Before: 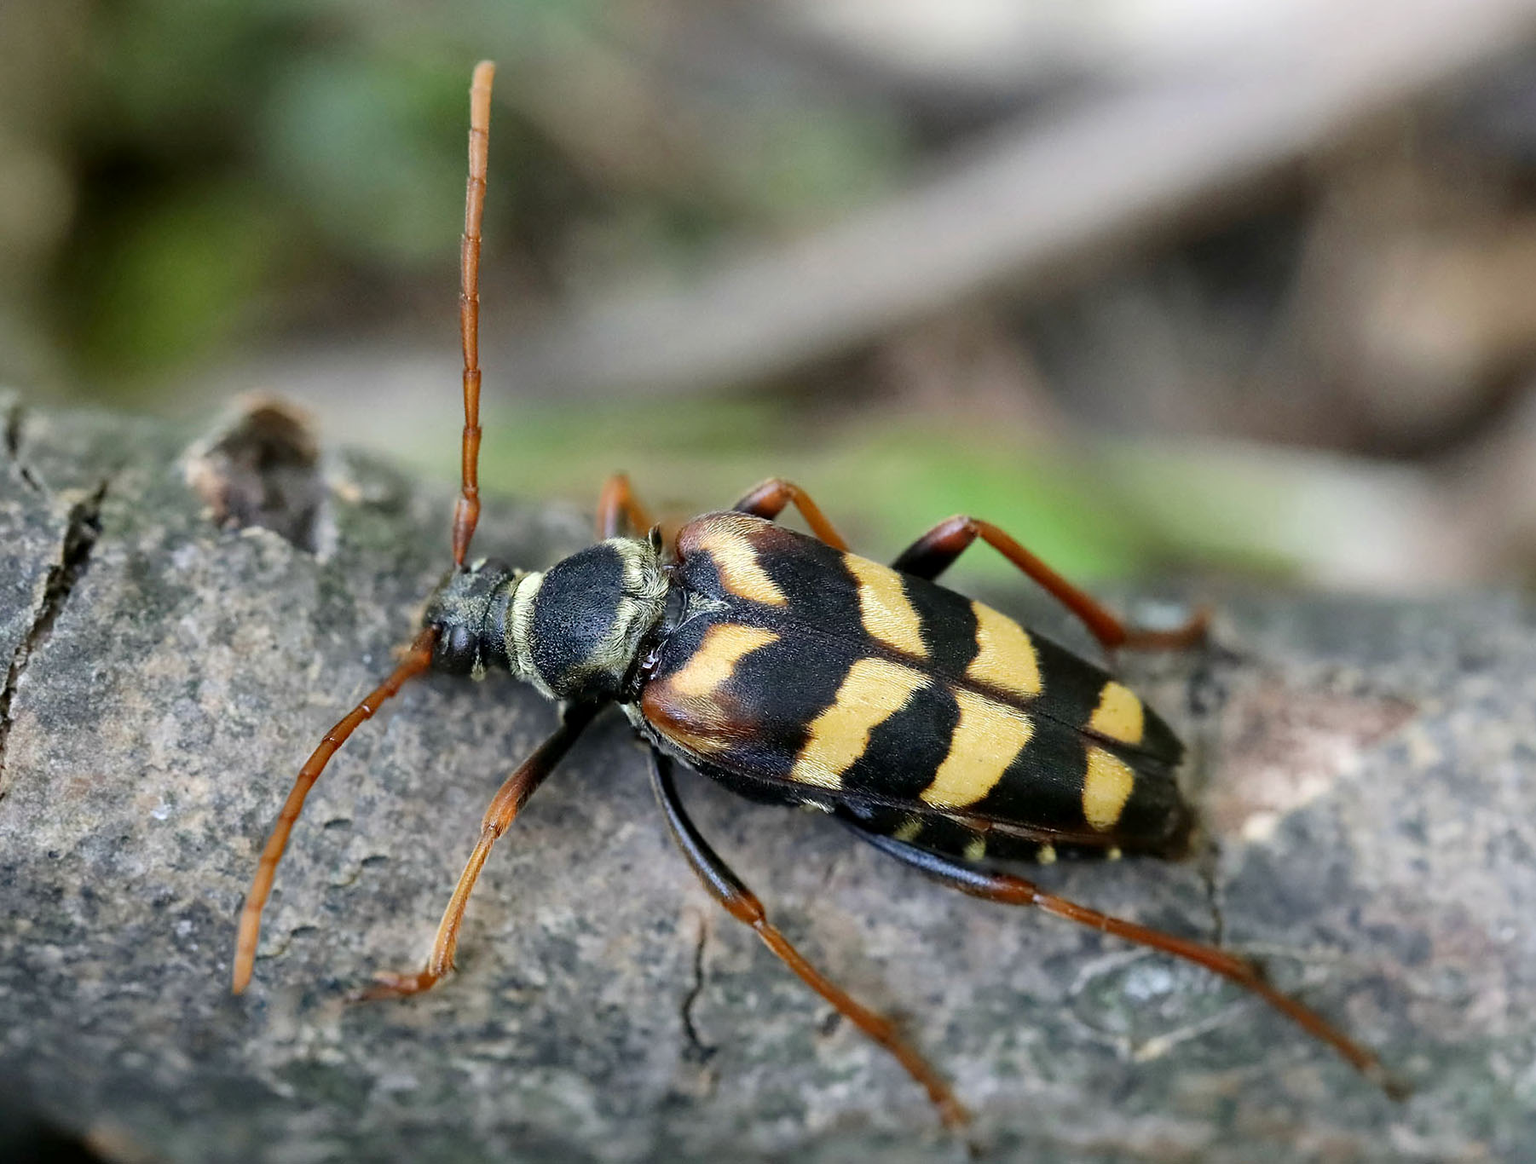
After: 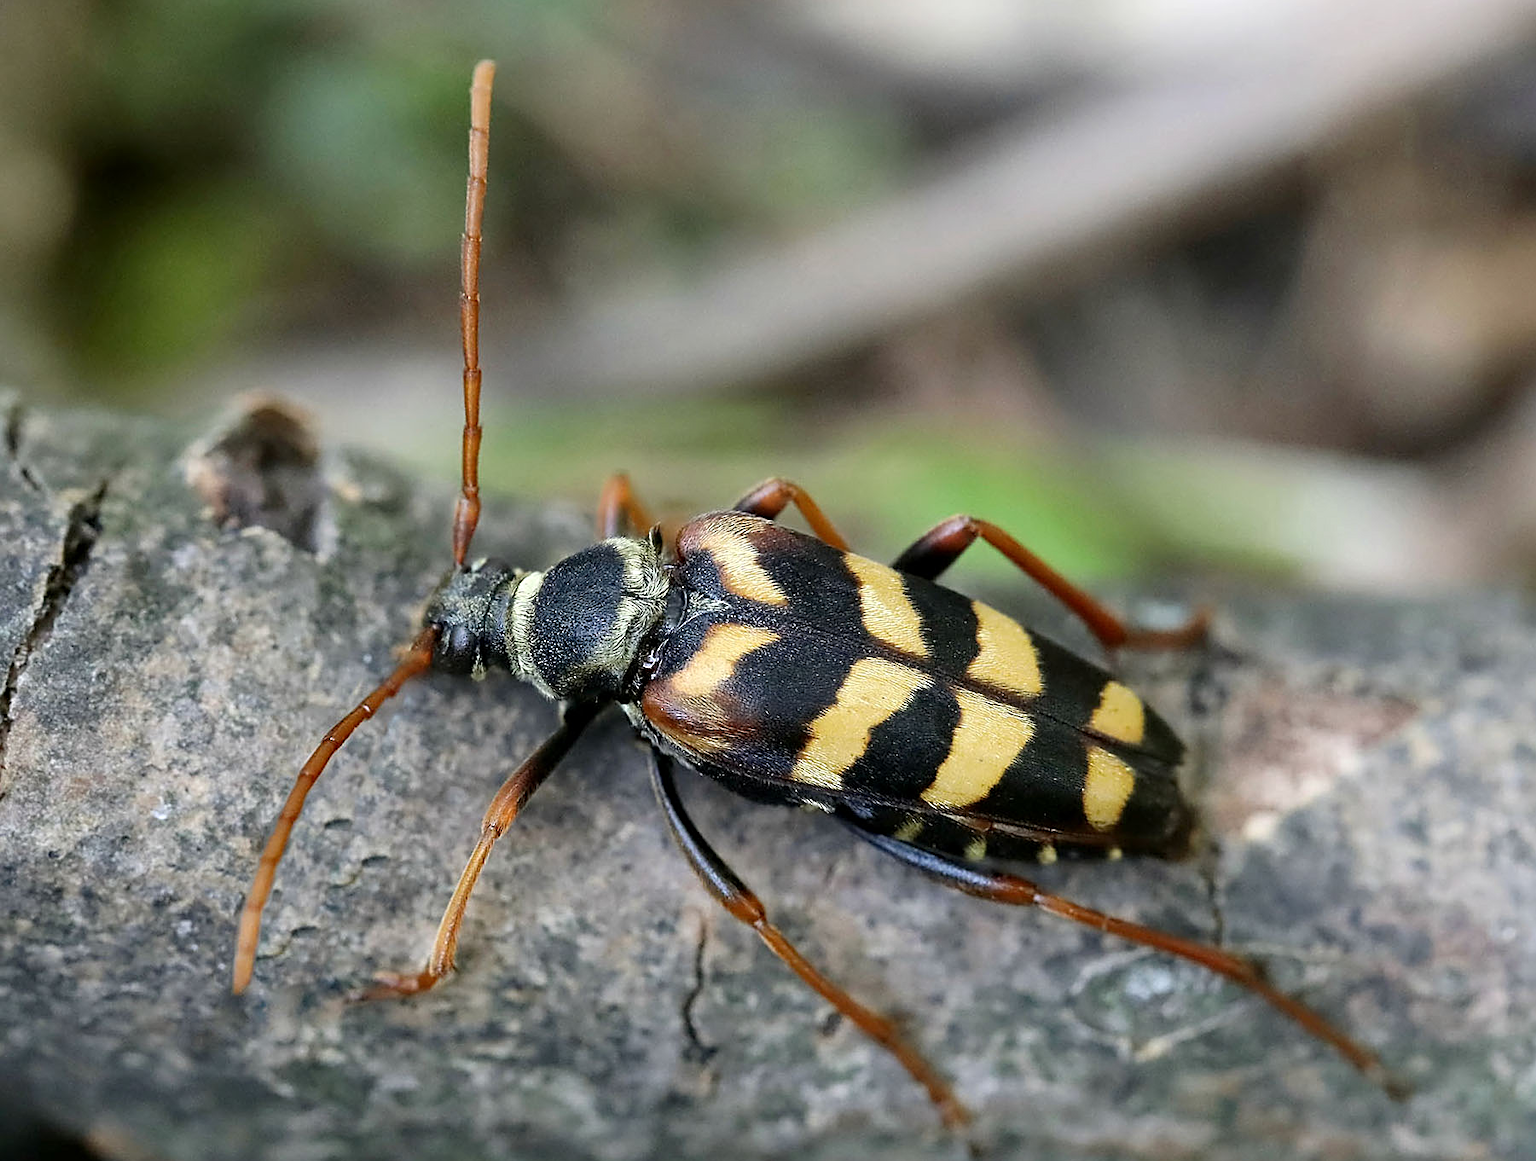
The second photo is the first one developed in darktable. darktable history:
tone equalizer: on, module defaults
sharpen: on, module defaults
crop: top 0.109%, bottom 0.124%
